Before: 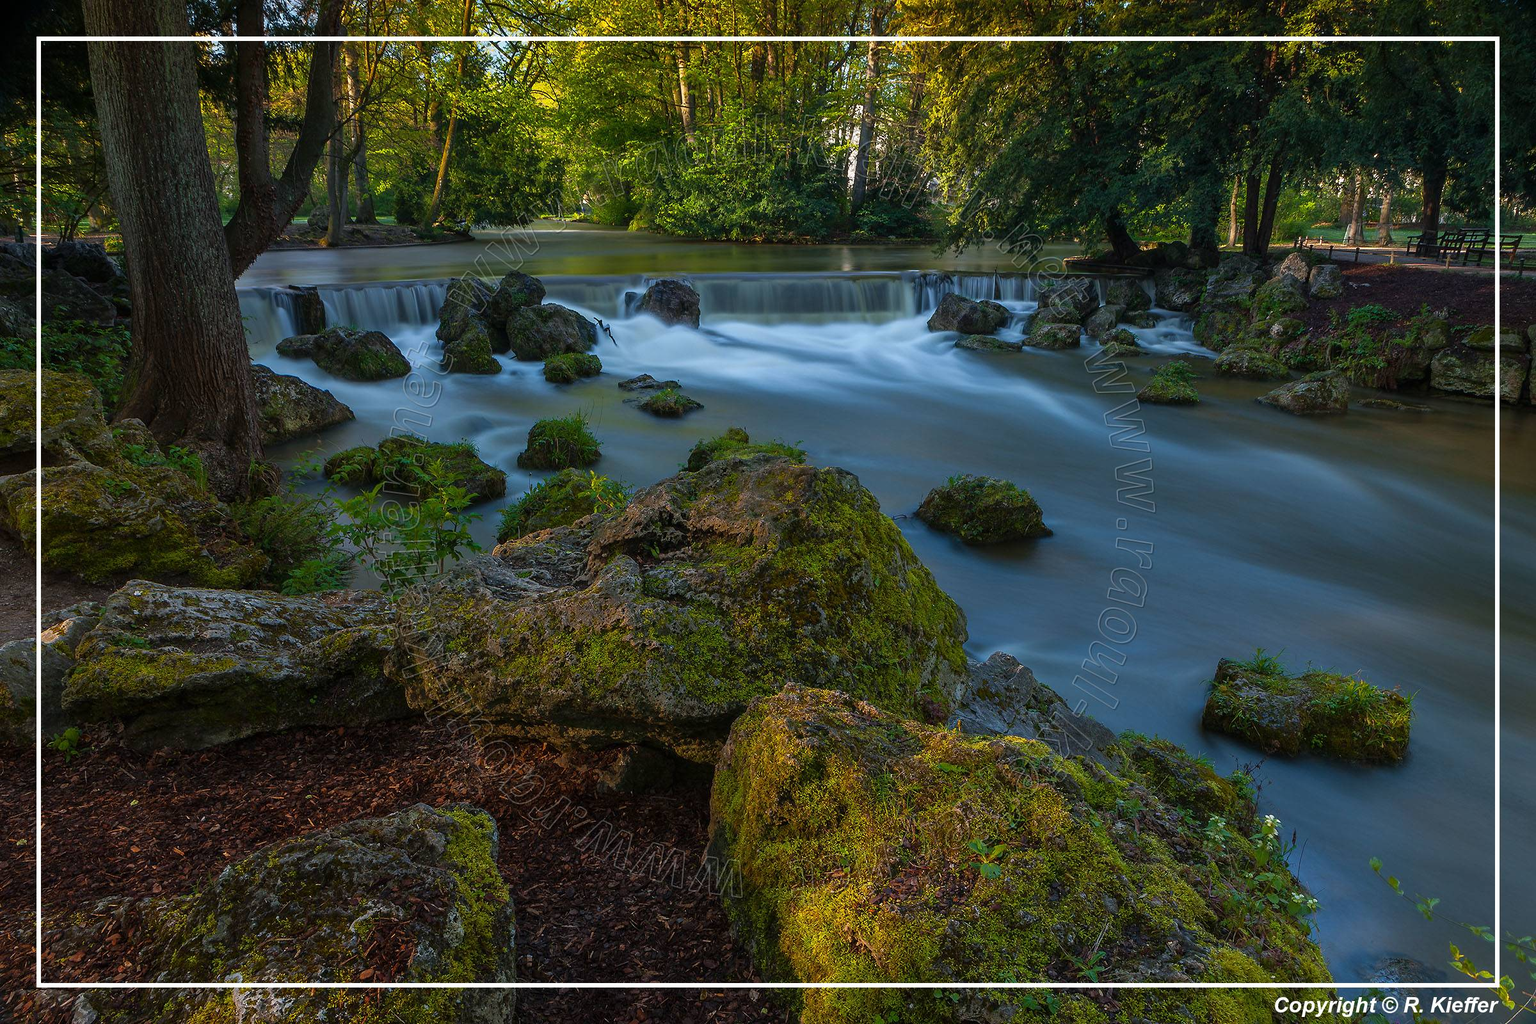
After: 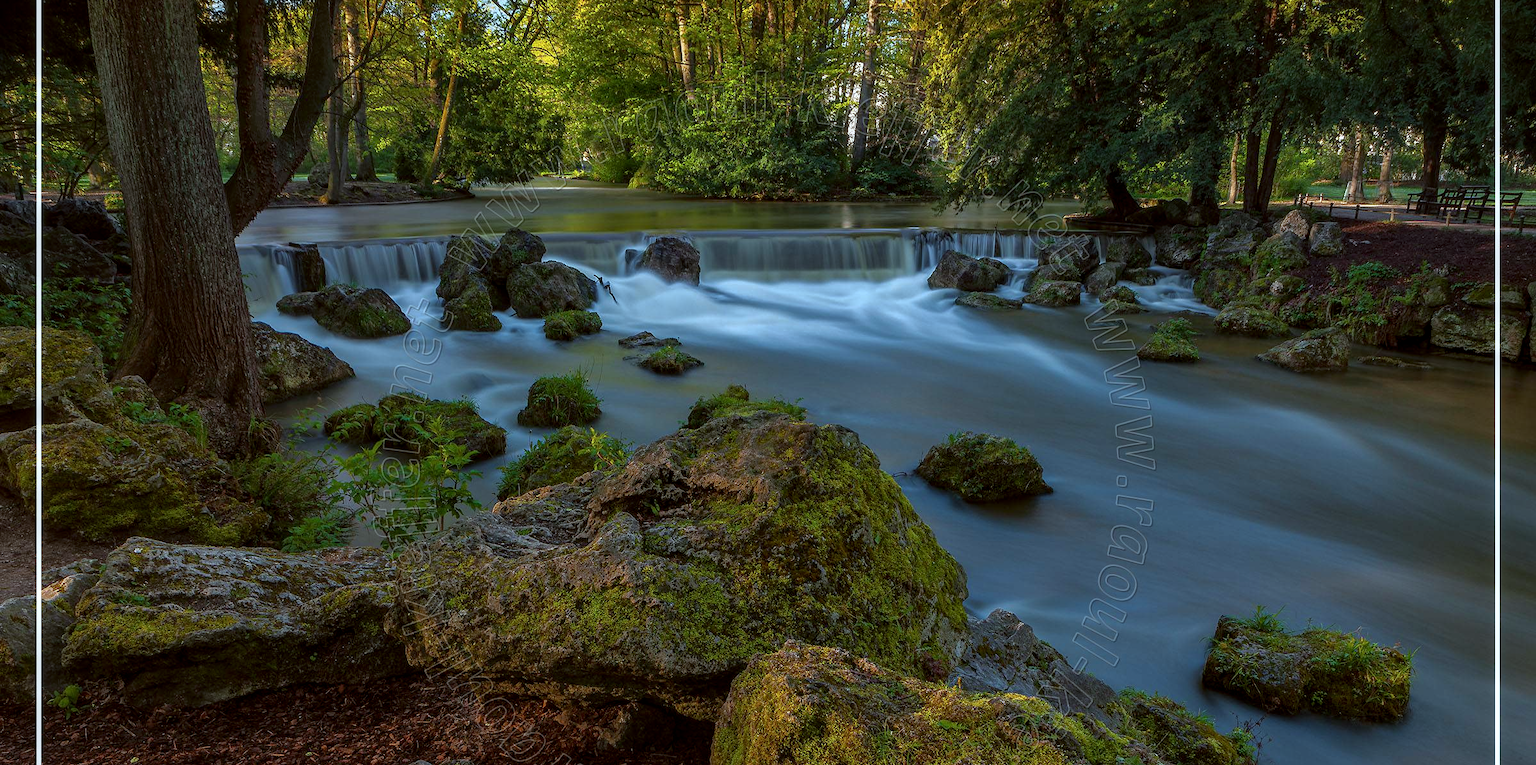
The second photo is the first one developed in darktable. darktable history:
crop: top 4.222%, bottom 21.006%
tone equalizer: -8 EV -0.001 EV, -7 EV 0.002 EV, -6 EV -0.003 EV, -5 EV -0.003 EV, -4 EV -0.077 EV, -3 EV -0.197 EV, -2 EV -0.249 EV, -1 EV 0.111 EV, +0 EV 0.331 EV, edges refinement/feathering 500, mask exposure compensation -1.57 EV, preserve details no
color correction: highlights a* -3.72, highlights b* -6.51, shadows a* 3.03, shadows b* 5.41
local contrast: on, module defaults
